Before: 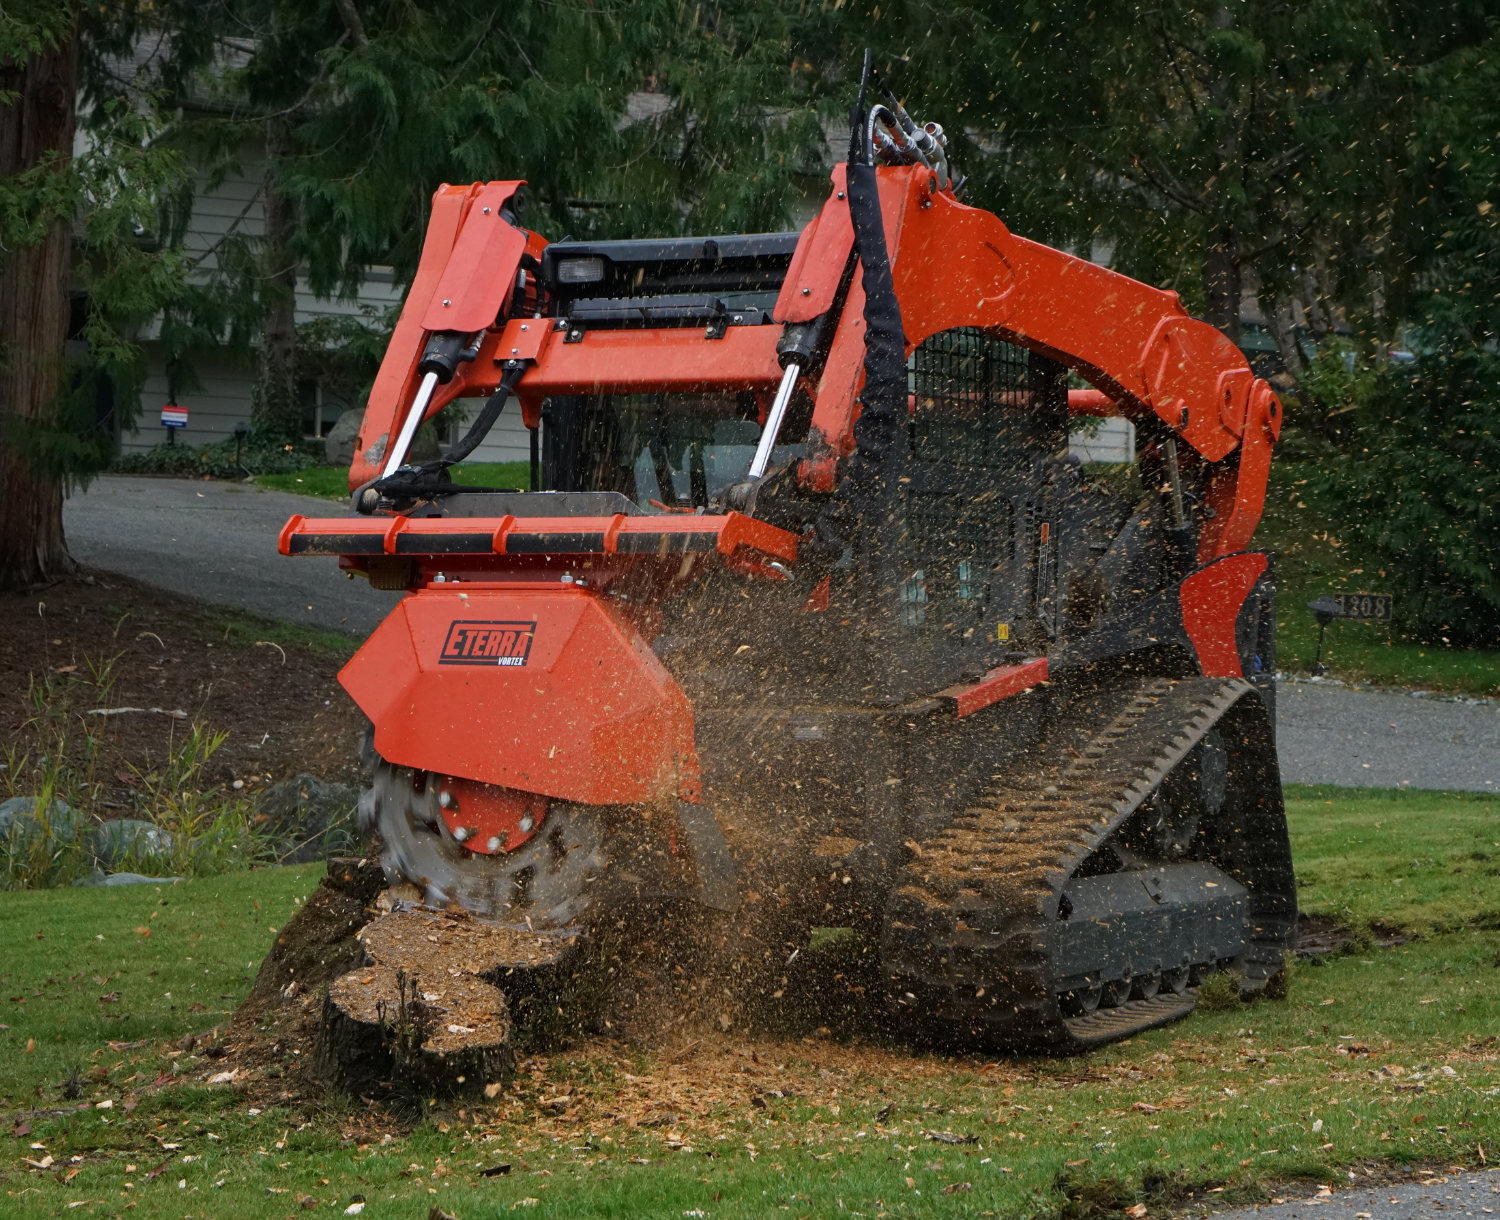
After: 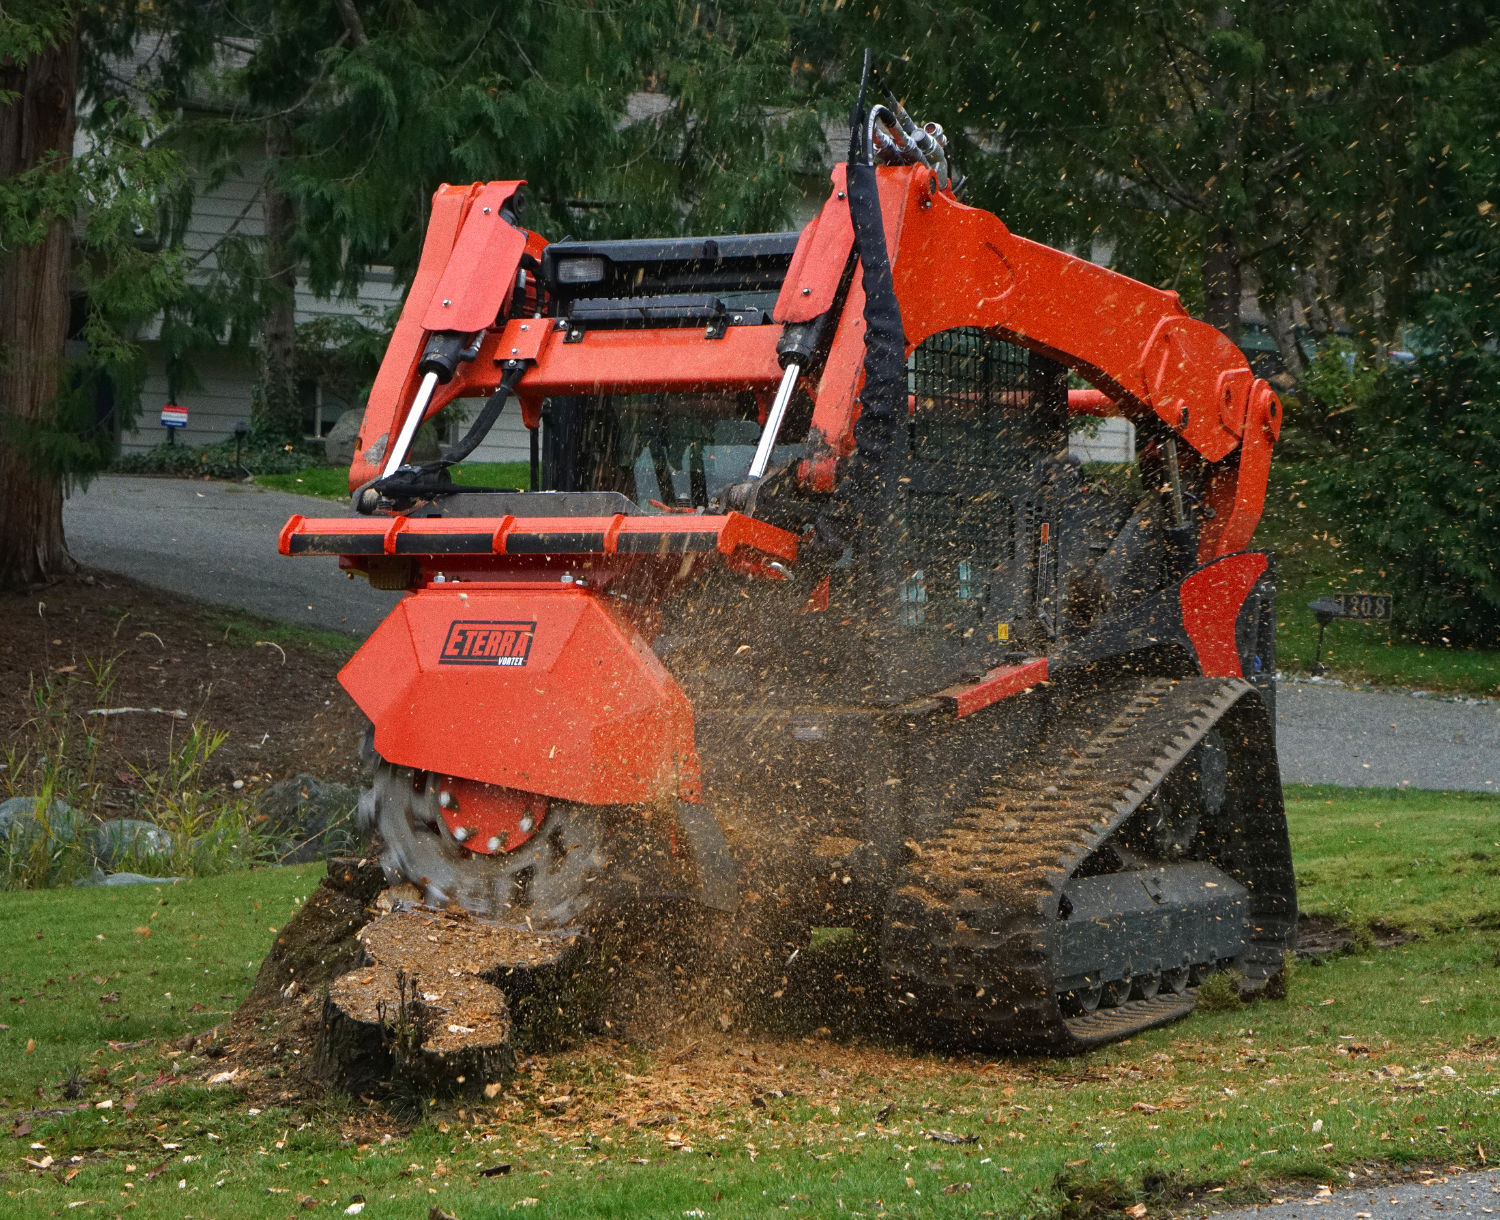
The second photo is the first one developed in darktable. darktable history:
exposure: exposure 0.376 EV, compensate highlight preservation false
contrast brightness saturation: contrast -0.02, brightness -0.01, saturation 0.03
grain: coarseness 0.09 ISO
tone equalizer: on, module defaults
